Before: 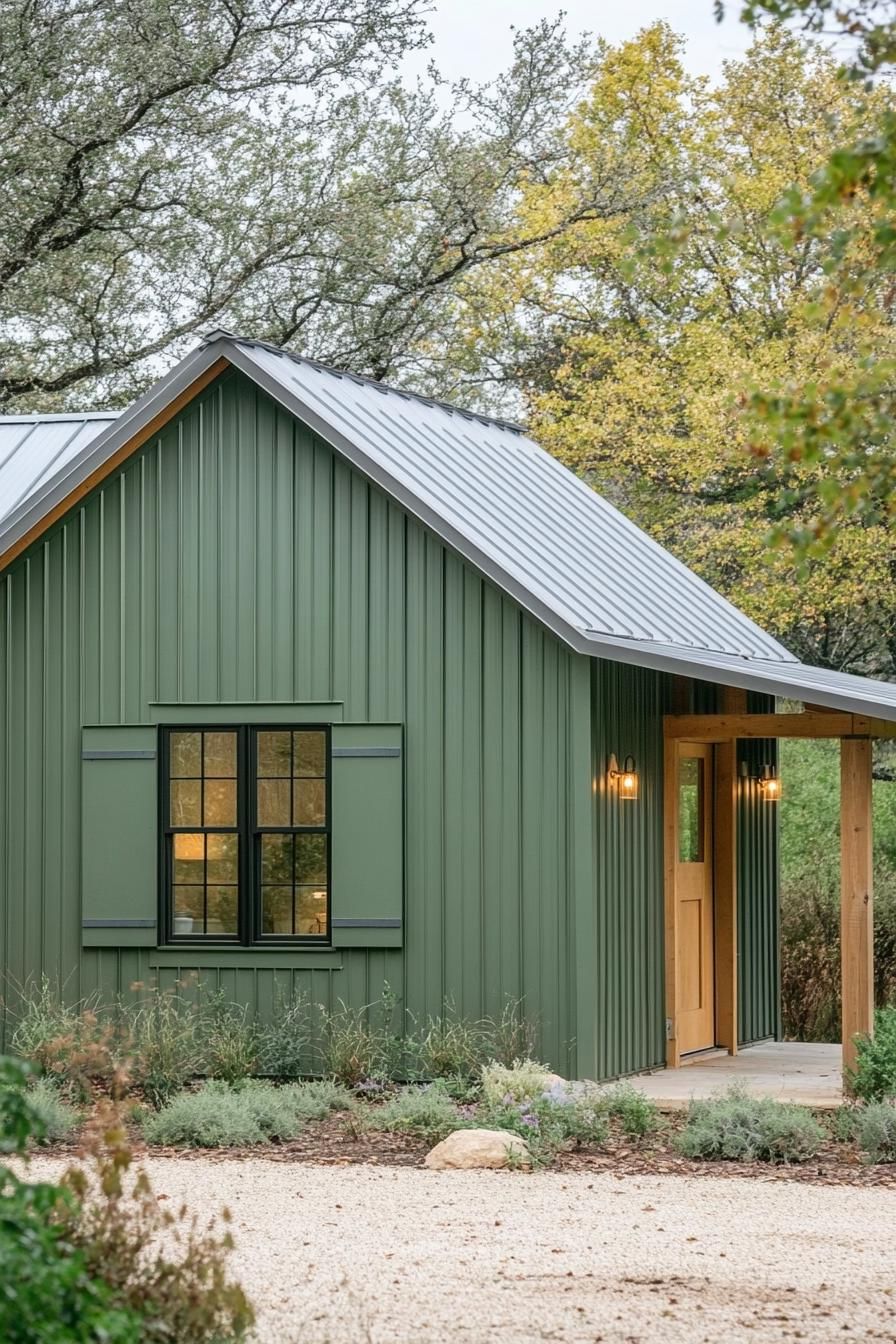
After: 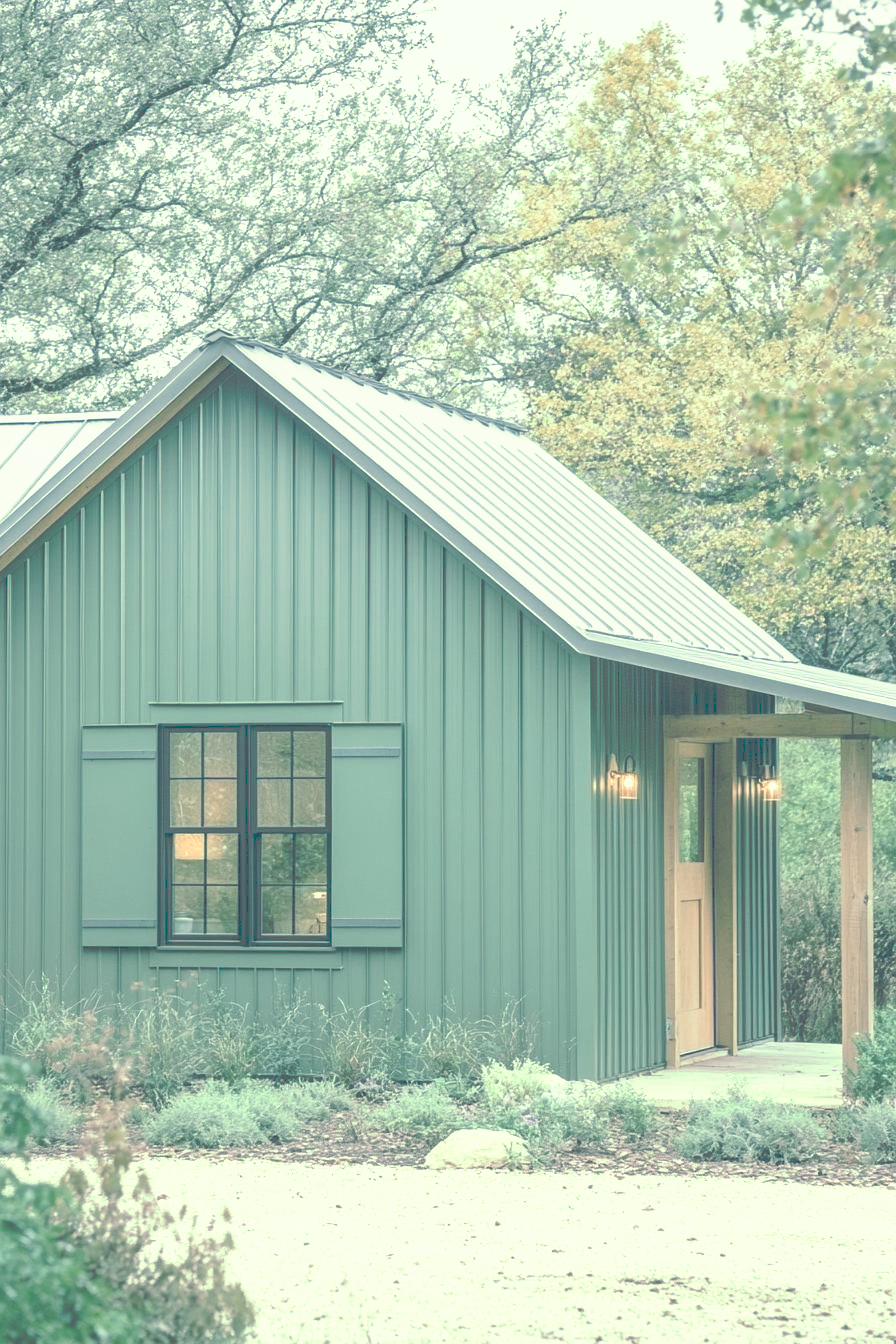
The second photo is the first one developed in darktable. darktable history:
tone curve: curves: ch0 [(0, 0) (0.003, 0.326) (0.011, 0.332) (0.025, 0.352) (0.044, 0.378) (0.069, 0.4) (0.1, 0.416) (0.136, 0.432) (0.177, 0.468) (0.224, 0.509) (0.277, 0.554) (0.335, 0.6) (0.399, 0.642) (0.468, 0.693) (0.543, 0.753) (0.623, 0.818) (0.709, 0.897) (0.801, 0.974) (0.898, 0.991) (1, 1)], preserve colors none
color look up table: target L [95.97, 82.31, 94.92, 76.68, 94.97, 71.65, 71.6, 60.13, 63.27, 50.9, 49.59, 46.4, 35.18, 19.85, 200.32, 94.76, 82.63, 96.26, 67.1, 70.78, 68.32, 64.2, 55.09, 58.04, 51.8, 45.84, 49.73, 17.96, 26.06, 83.65, 72.44, 73.75, 61.56, 59.75, 49.24, 39.91, 28.81, 39.8, 23.17, 34.43, 13.75, 20.06, 17.01, 0.698, 73.84, 81.13, 68.33, 54.19, 26.33], target a [-43.63, -11.96, -55.67, -32.83, -54.13, -59.03, -21.7, -69.83, -29.54, -53.53, -14.67, -28.41, -46.03, -30.54, 0, -59.84, -10.93, -43.88, 20.22, 15.27, 8.794, -1.63, 38.49, 11.32, 28.3, 50.54, 26.61, 34.78, -3.878, -1.281, 16.06, -14.61, 37.92, 18.89, -29.34, 72.47, 58.73, -0.287, 45.63, -15.59, 30.81, 12.77, -0.098, 2.942, -46.68, -17.69, -50.76, -21.92, -17.38], target b [33.82, 25.2, 64.51, 35.3, 38.33, 12.24, 63.18, 54.51, 19.75, 2.38, 4.553, 33.3, 25.64, 10.64, 0, 91.48, 29.76, 36.31, 12.33, 7.232, 48.88, 10, 46.4, 20.12, 29.29, 9.553, -0.942, 2.392, 10.98, 12.14, -3.34, -3.046, -20.16, -10.16, -36.23, -20.32, -59.18, -13.57, -44.35, -4.38, -22.46, -49.46, -31.01, -23.37, -1.538, 8.918, -9.687, -17.64, -21.49], num patches 49
